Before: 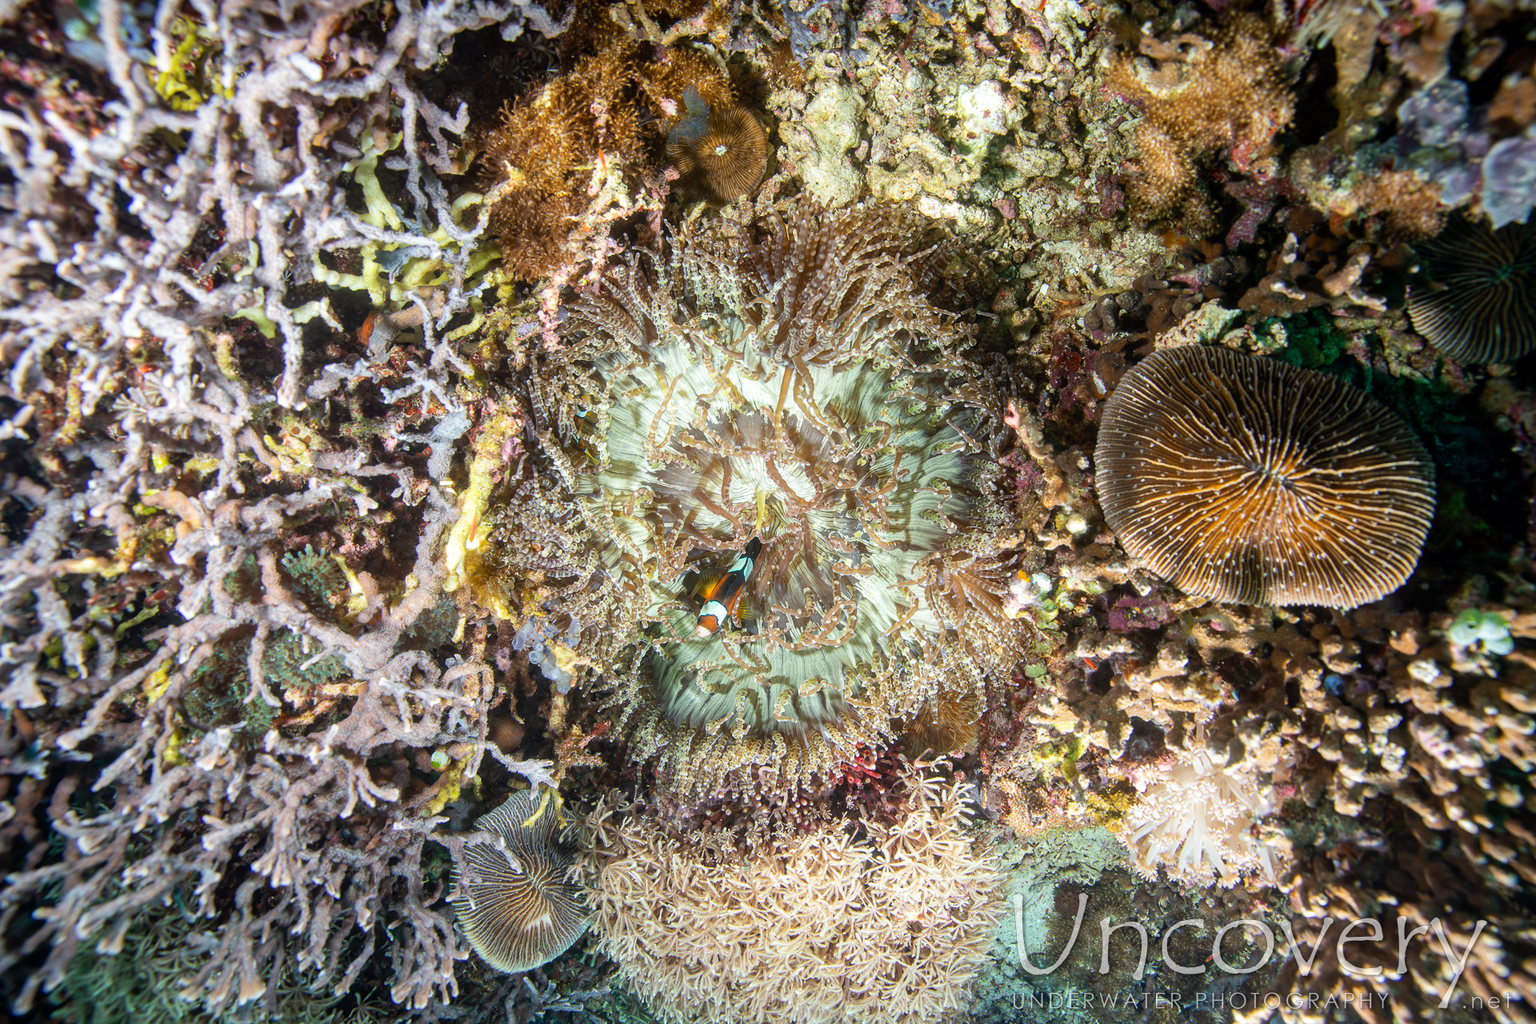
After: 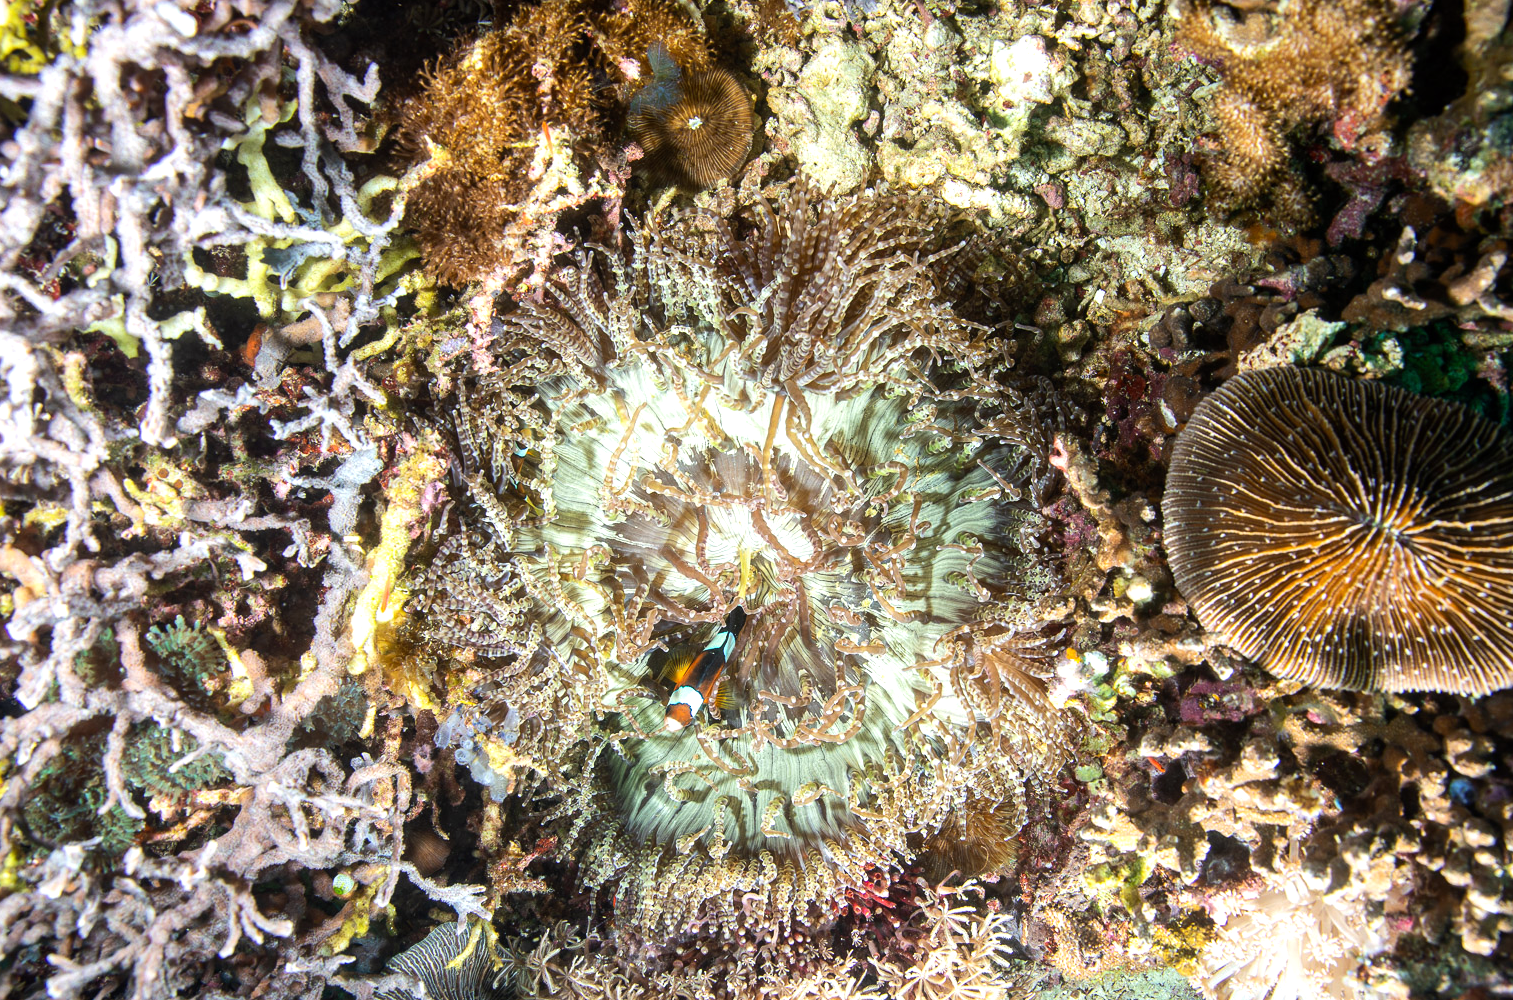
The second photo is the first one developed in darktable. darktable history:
crop and rotate: left 10.77%, top 5.1%, right 10.41%, bottom 16.76%
tone equalizer: -8 EV -0.417 EV, -7 EV -0.389 EV, -6 EV -0.333 EV, -5 EV -0.222 EV, -3 EV 0.222 EV, -2 EV 0.333 EV, -1 EV 0.389 EV, +0 EV 0.417 EV, edges refinement/feathering 500, mask exposure compensation -1.57 EV, preserve details no
